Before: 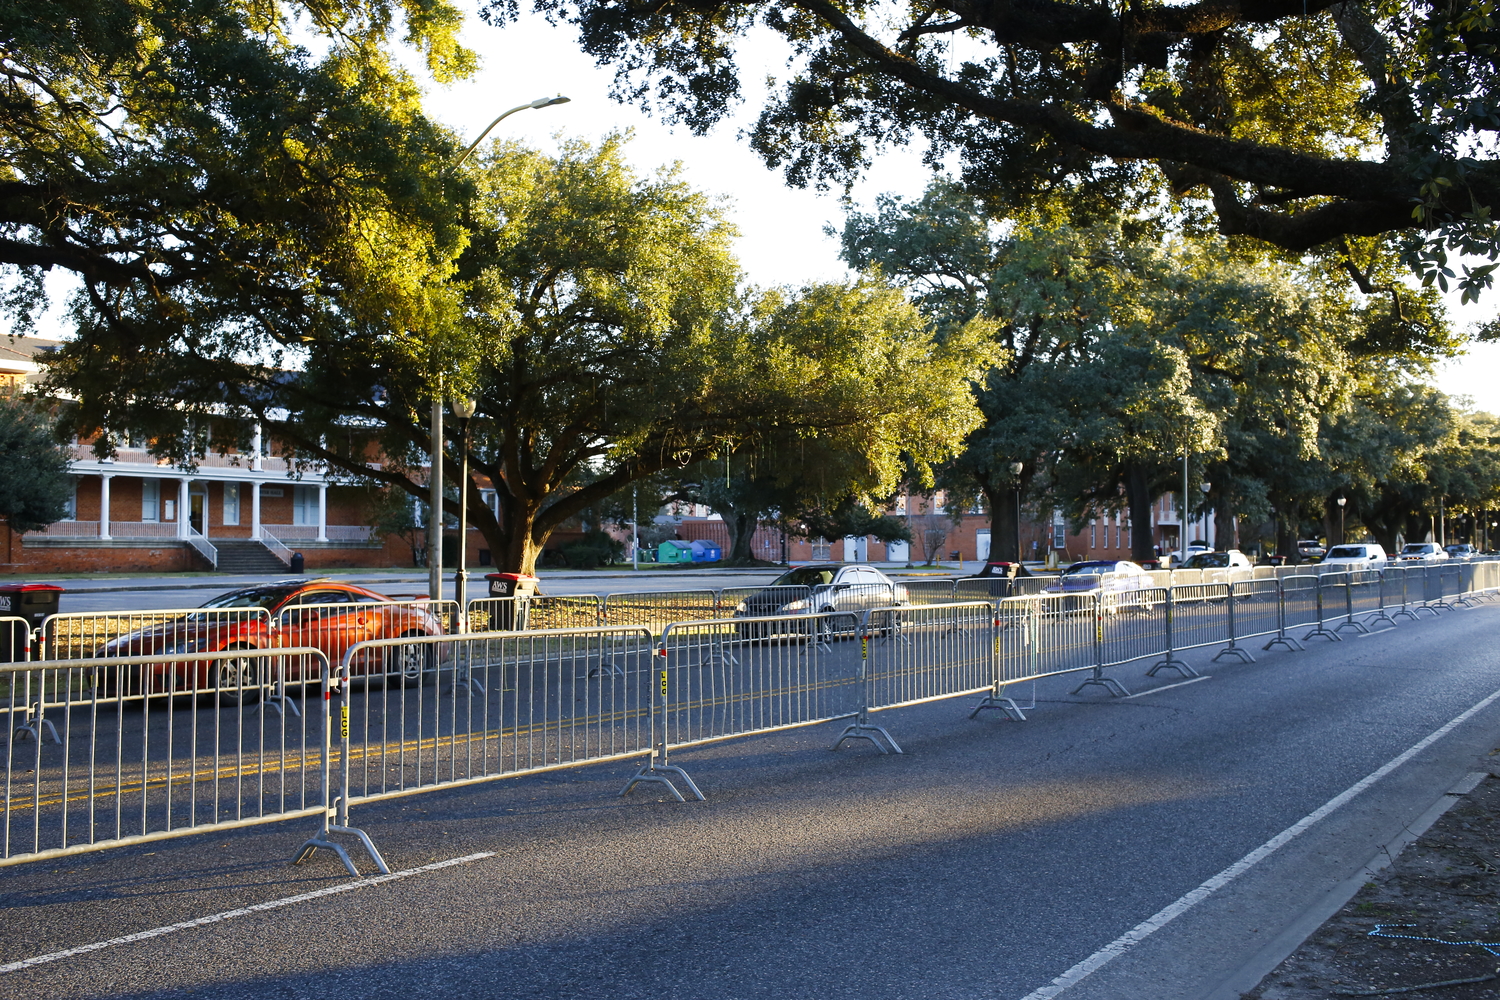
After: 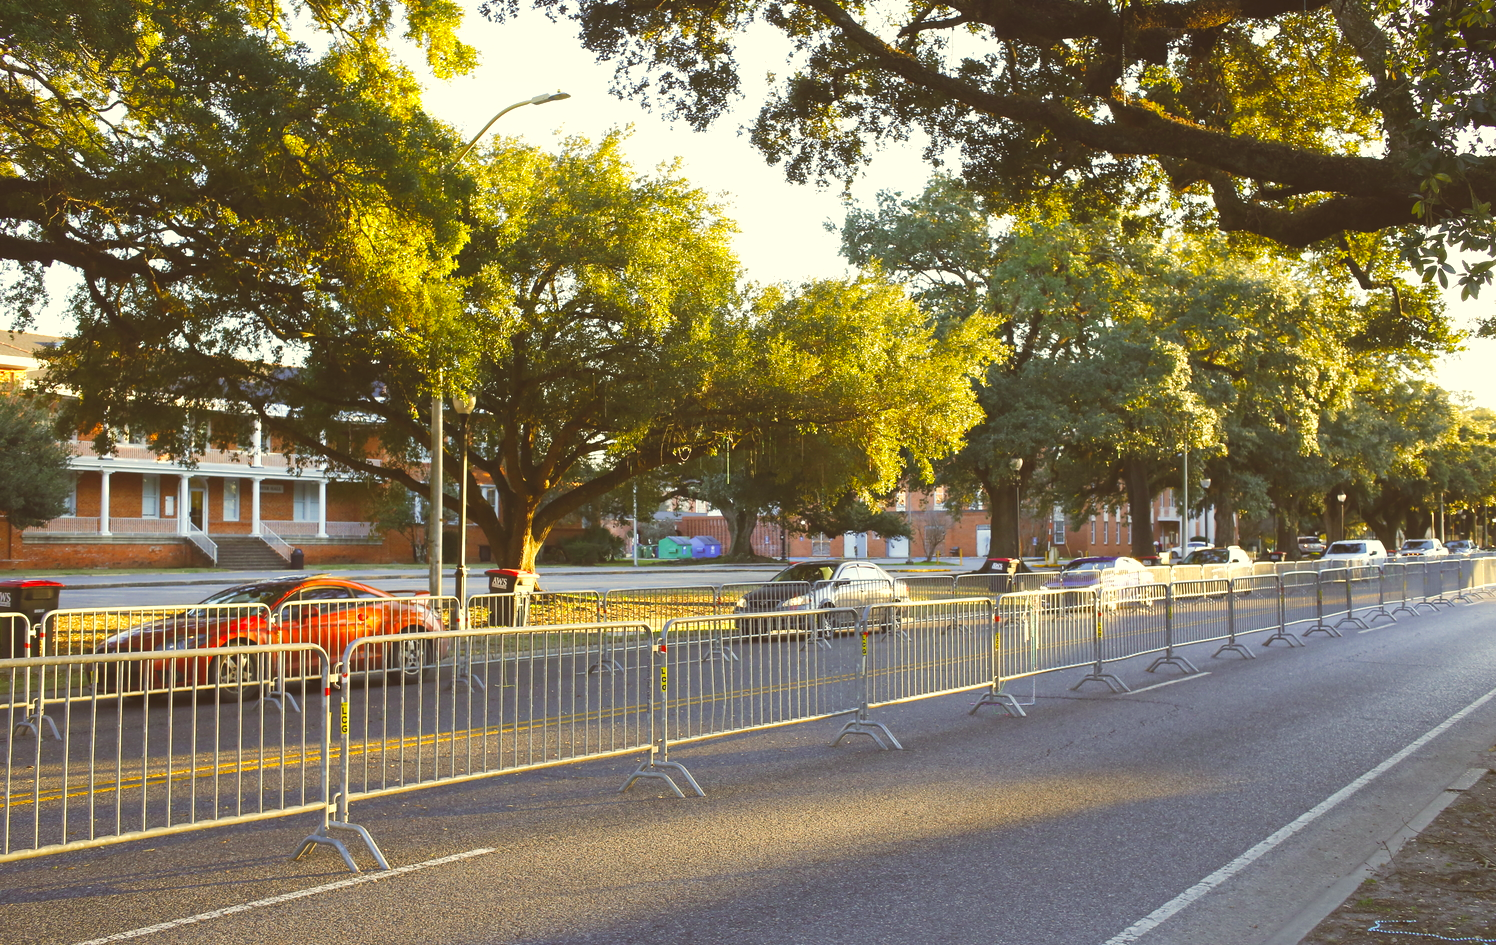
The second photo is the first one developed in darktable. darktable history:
contrast brightness saturation: contrast -0.28
color balance rgb: shadows lift › hue 87.51°, highlights gain › chroma 1.62%, highlights gain › hue 55.1°, global offset › chroma 0.1%, global offset › hue 253.66°, linear chroma grading › global chroma 0.5%
shadows and highlights: shadows 10, white point adjustment 1, highlights -40
color correction: highlights a* -5.3, highlights b* 9.8, shadows a* 9.8, shadows b* 24.26
crop: top 0.448%, right 0.264%, bottom 5.045%
exposure: black level correction -0.001, exposure 0.9 EV, compensate exposure bias true, compensate highlight preservation false
